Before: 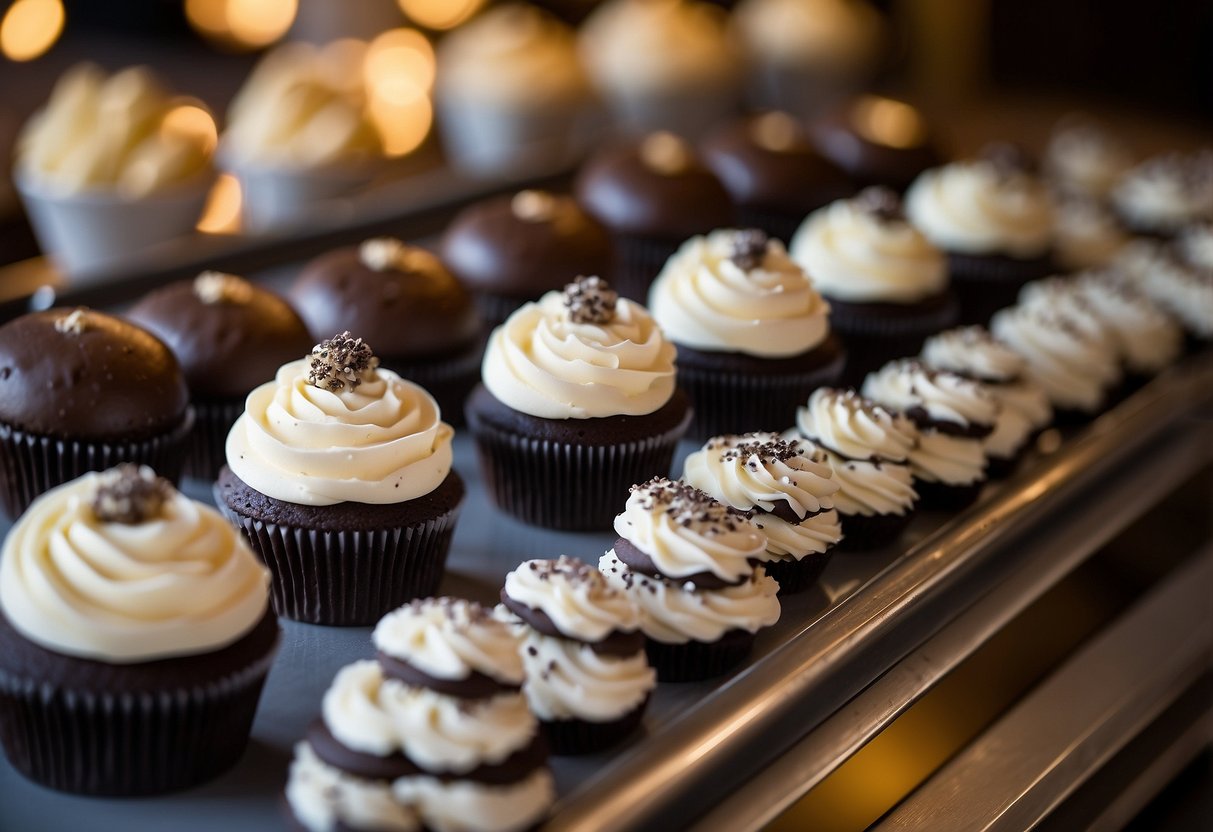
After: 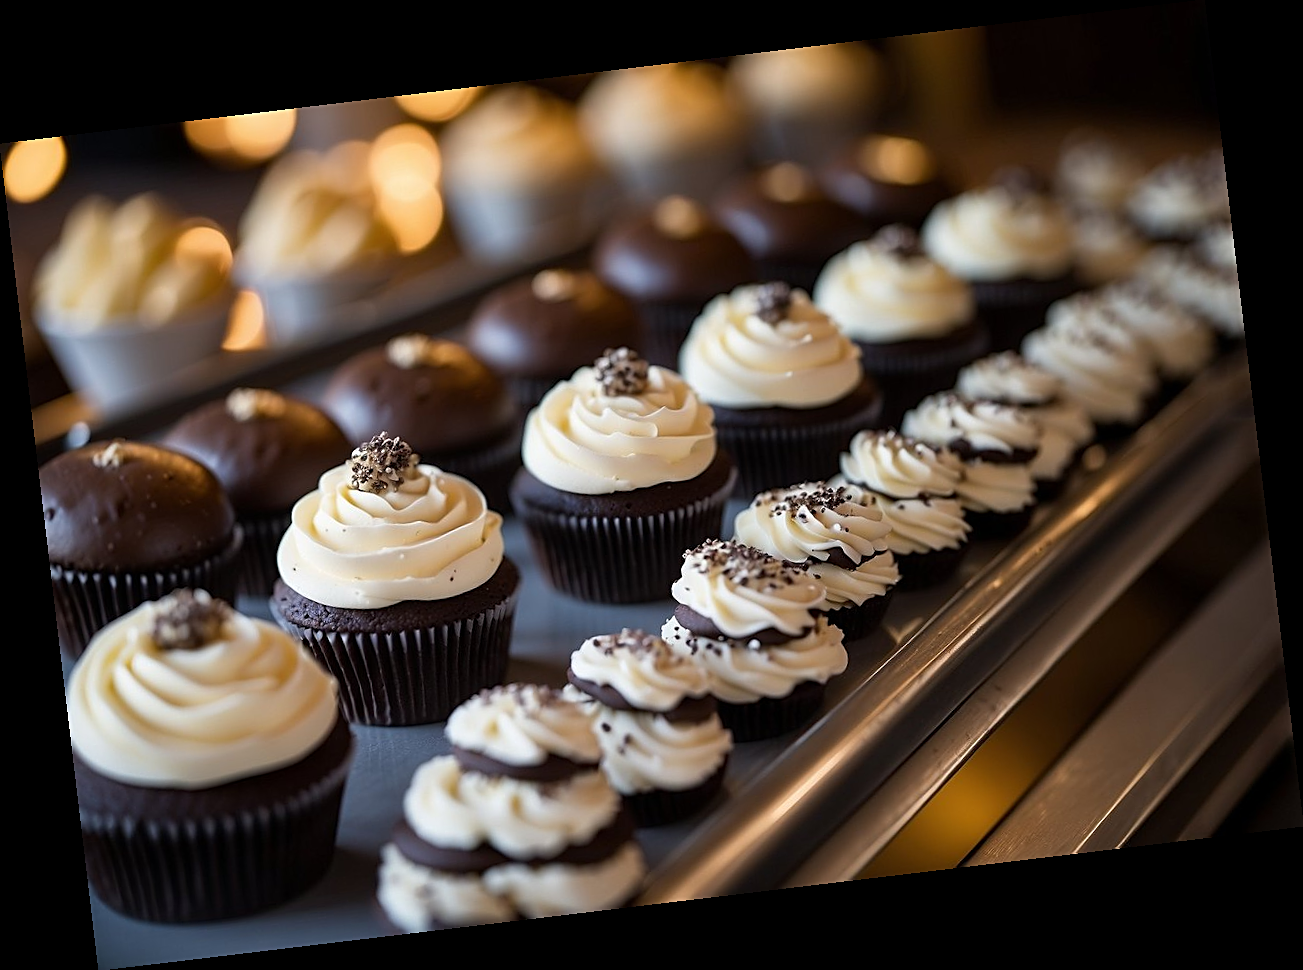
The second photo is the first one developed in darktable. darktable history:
rotate and perspective: rotation -6.83°, automatic cropping off
sharpen: on, module defaults
